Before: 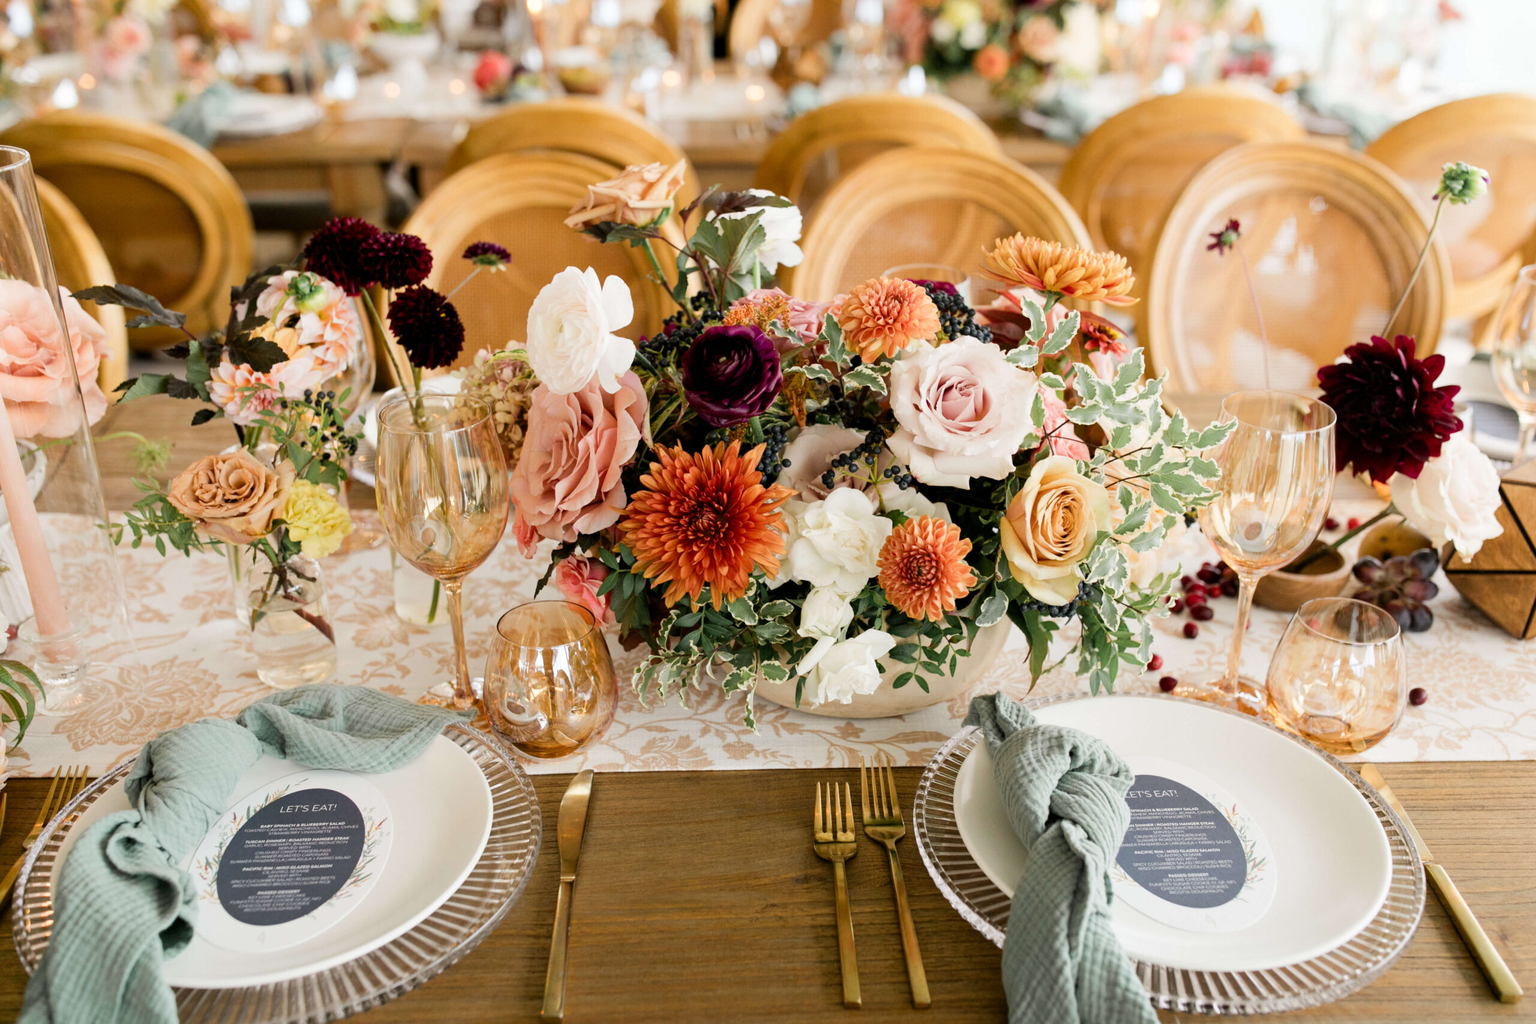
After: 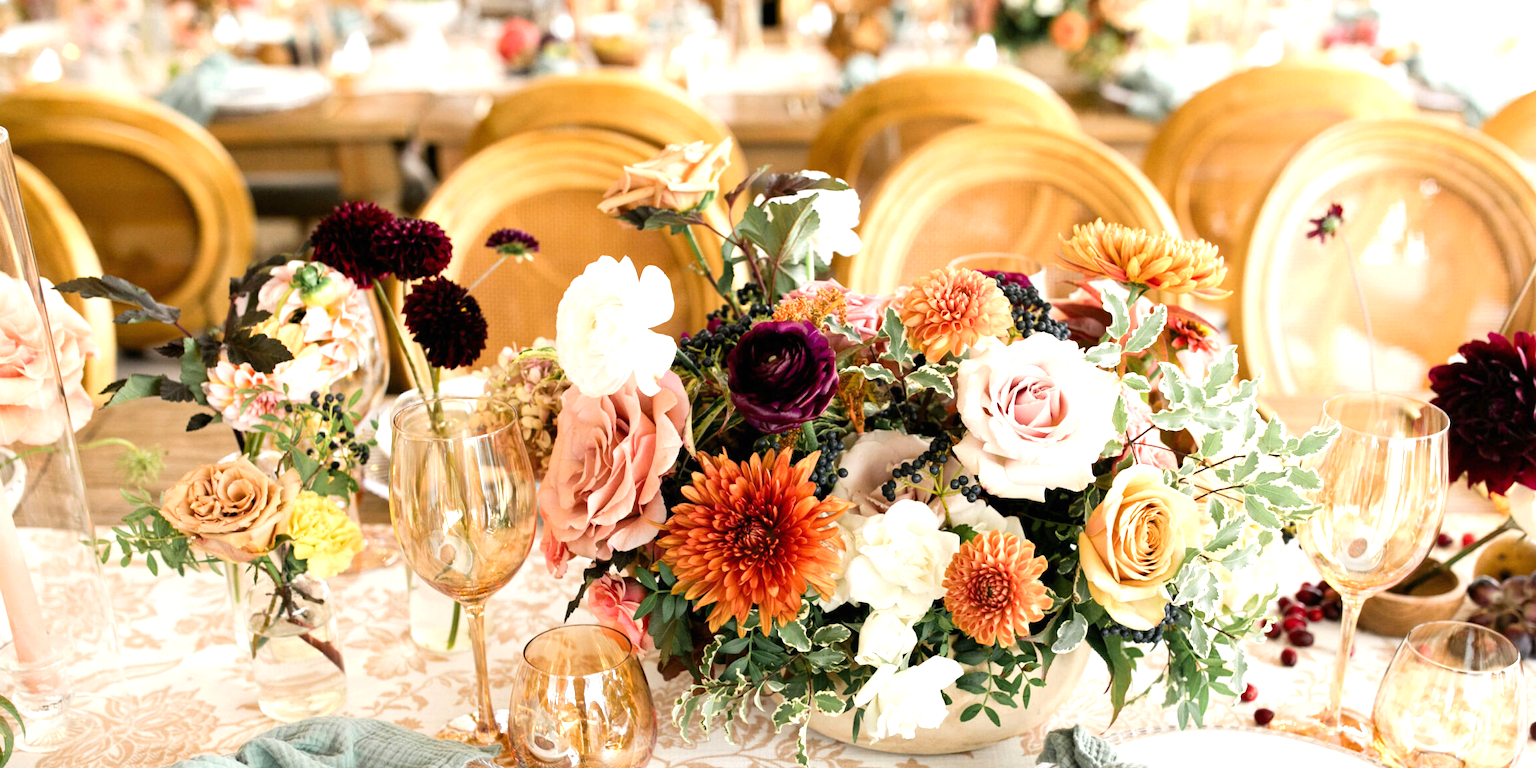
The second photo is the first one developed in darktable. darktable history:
crop: left 1.509%, top 3.452%, right 7.696%, bottom 28.452%
exposure: black level correction 0, exposure 0.7 EV, compensate exposure bias true, compensate highlight preservation false
